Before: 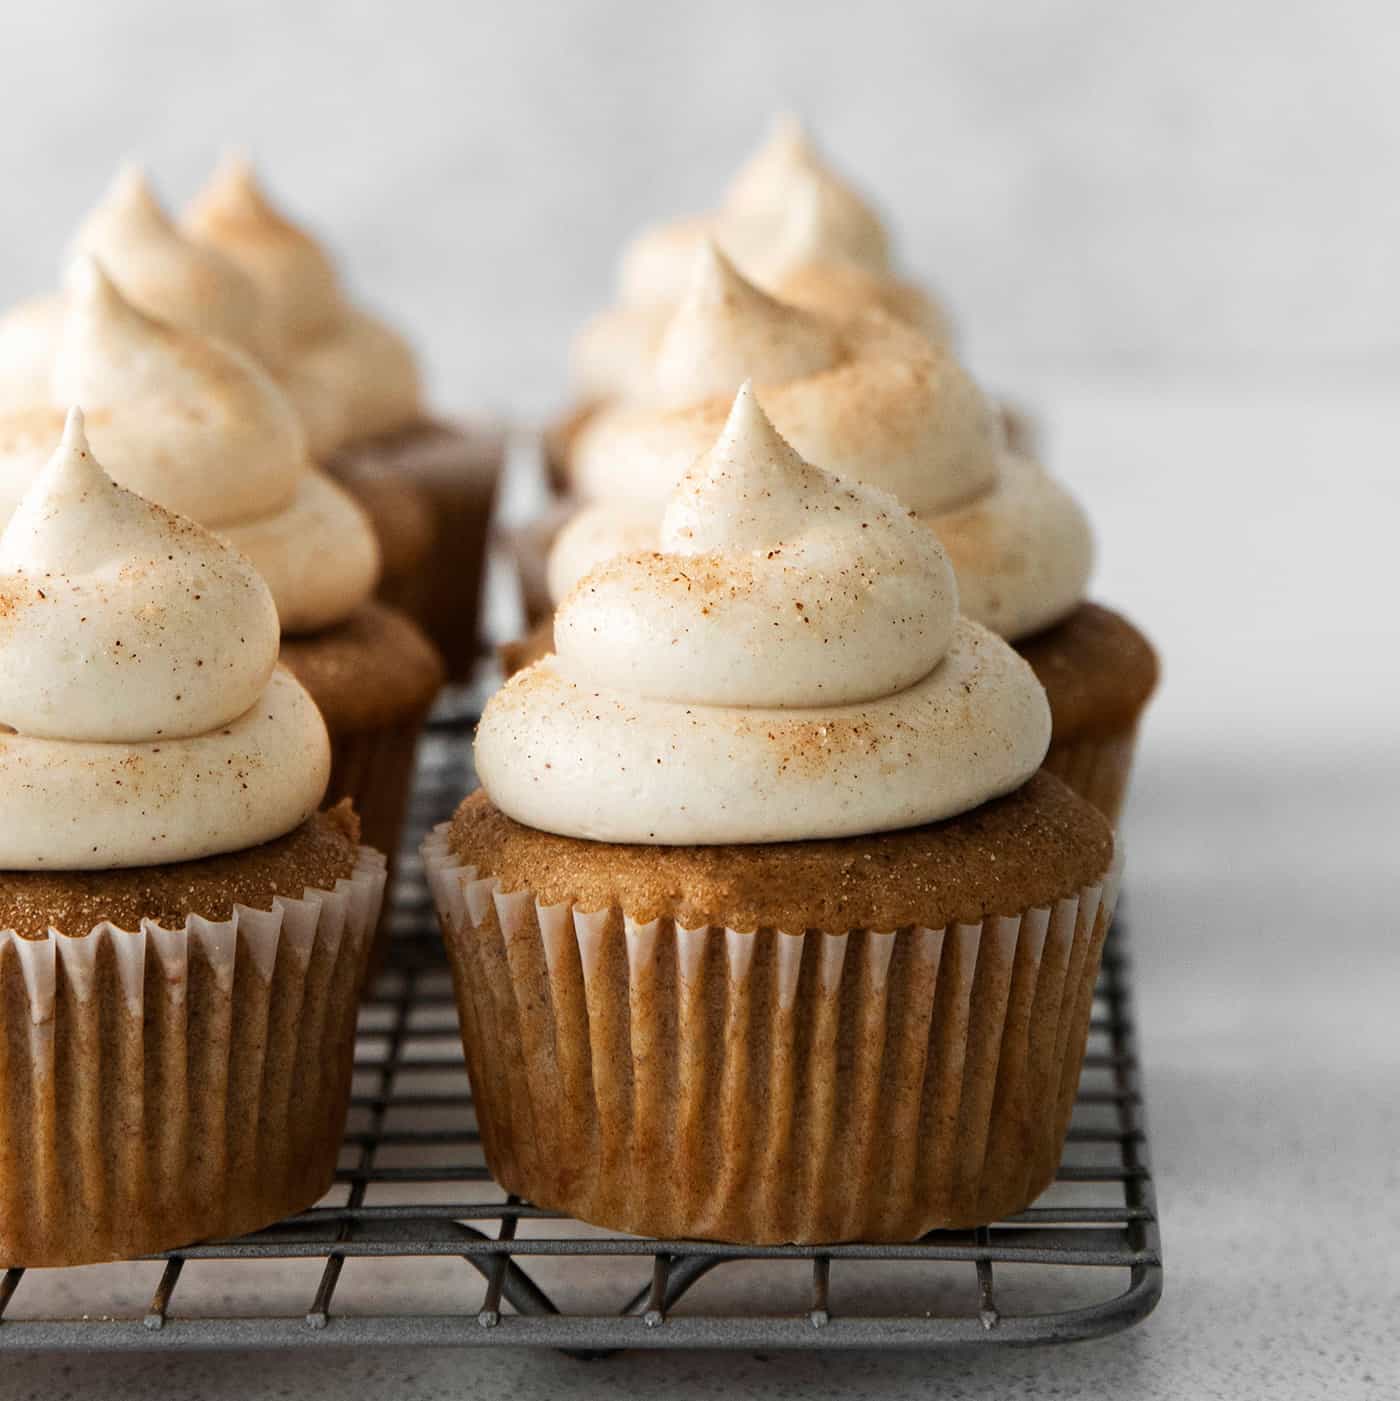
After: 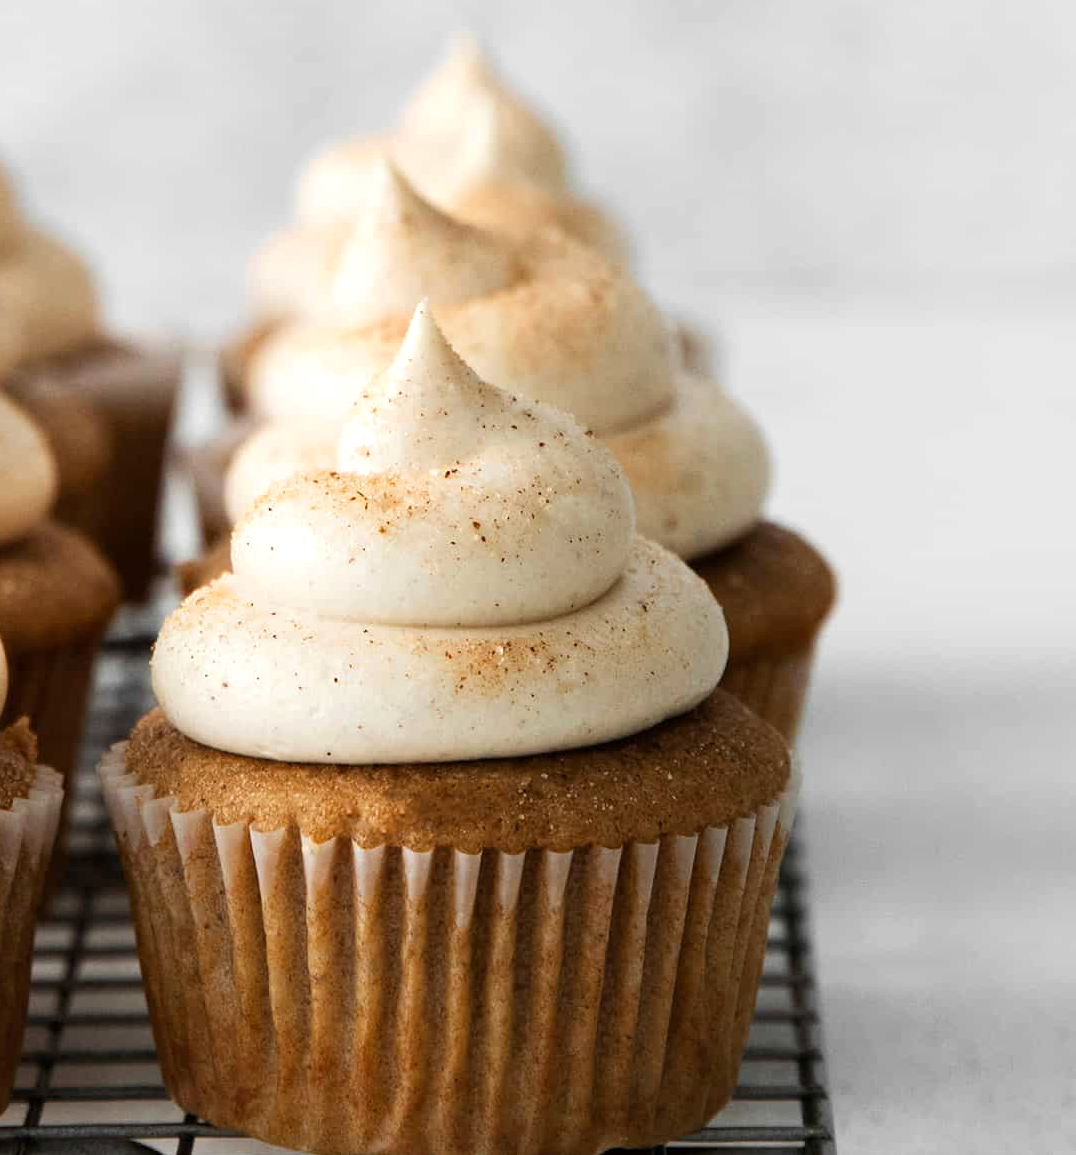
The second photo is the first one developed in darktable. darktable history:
crop: left 23.123%, top 5.851%, bottom 11.696%
exposure: exposure 0.163 EV, compensate highlight preservation false
